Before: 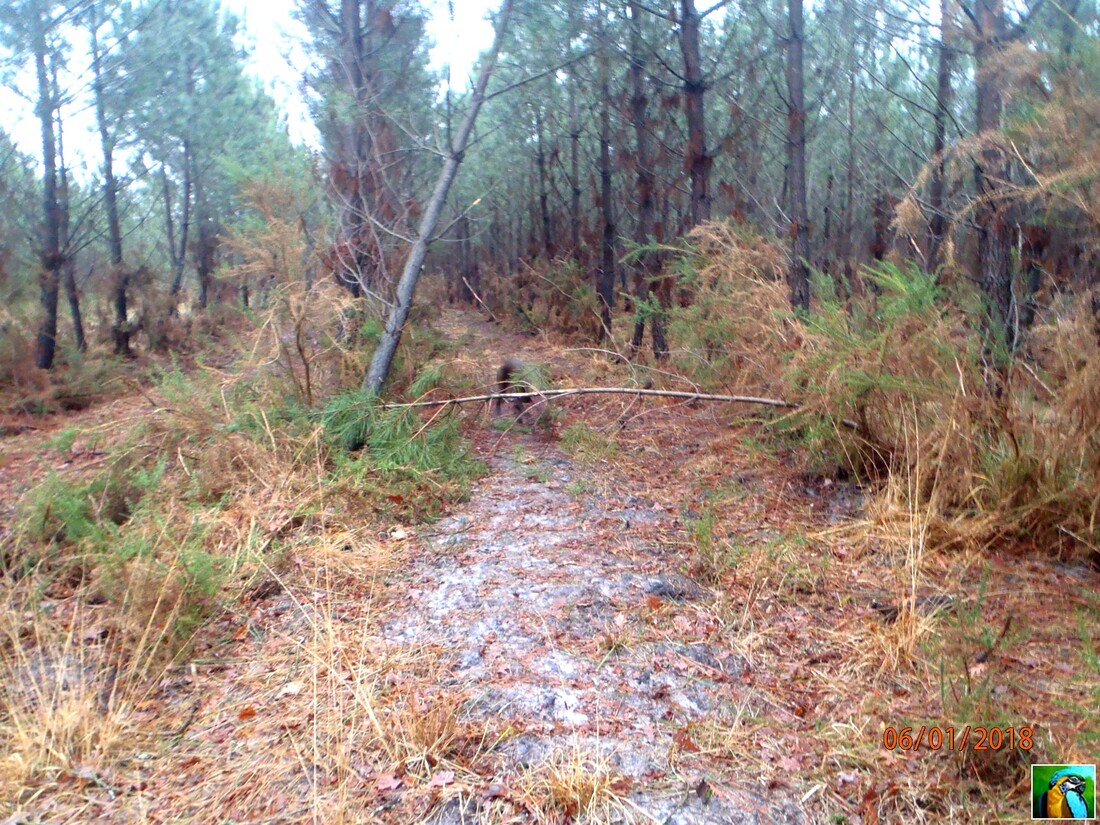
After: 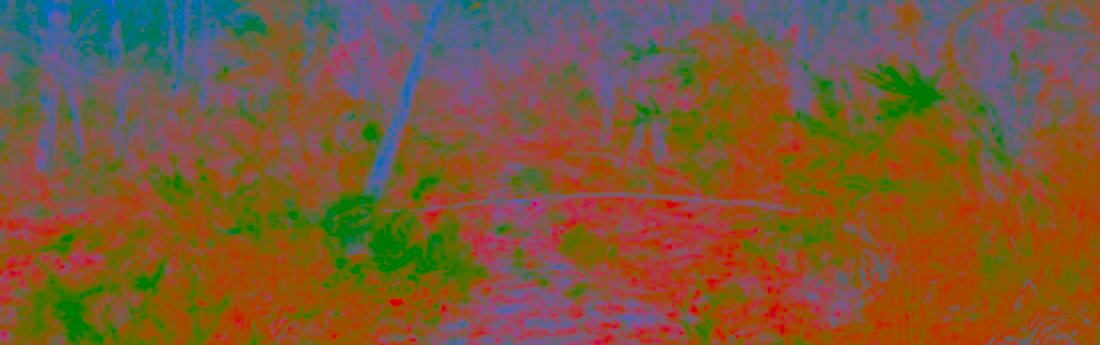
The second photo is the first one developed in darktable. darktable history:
color balance rgb: linear chroma grading › global chroma 15%, perceptual saturation grading › global saturation 30%
shadows and highlights: radius 44.78, white point adjustment 6.64, compress 79.65%, highlights color adjustment 78.42%, soften with gaussian
contrast brightness saturation: contrast -0.99, brightness -0.17, saturation 0.75
crop and rotate: top 23.84%, bottom 34.294%
tone equalizer: -8 EV -0.417 EV, -7 EV -0.389 EV, -6 EV -0.333 EV, -5 EV -0.222 EV, -3 EV 0.222 EV, -2 EV 0.333 EV, -1 EV 0.389 EV, +0 EV 0.417 EV, edges refinement/feathering 500, mask exposure compensation -1.57 EV, preserve details no
rgb levels: levels [[0.01, 0.419, 0.839], [0, 0.5, 1], [0, 0.5, 1]]
